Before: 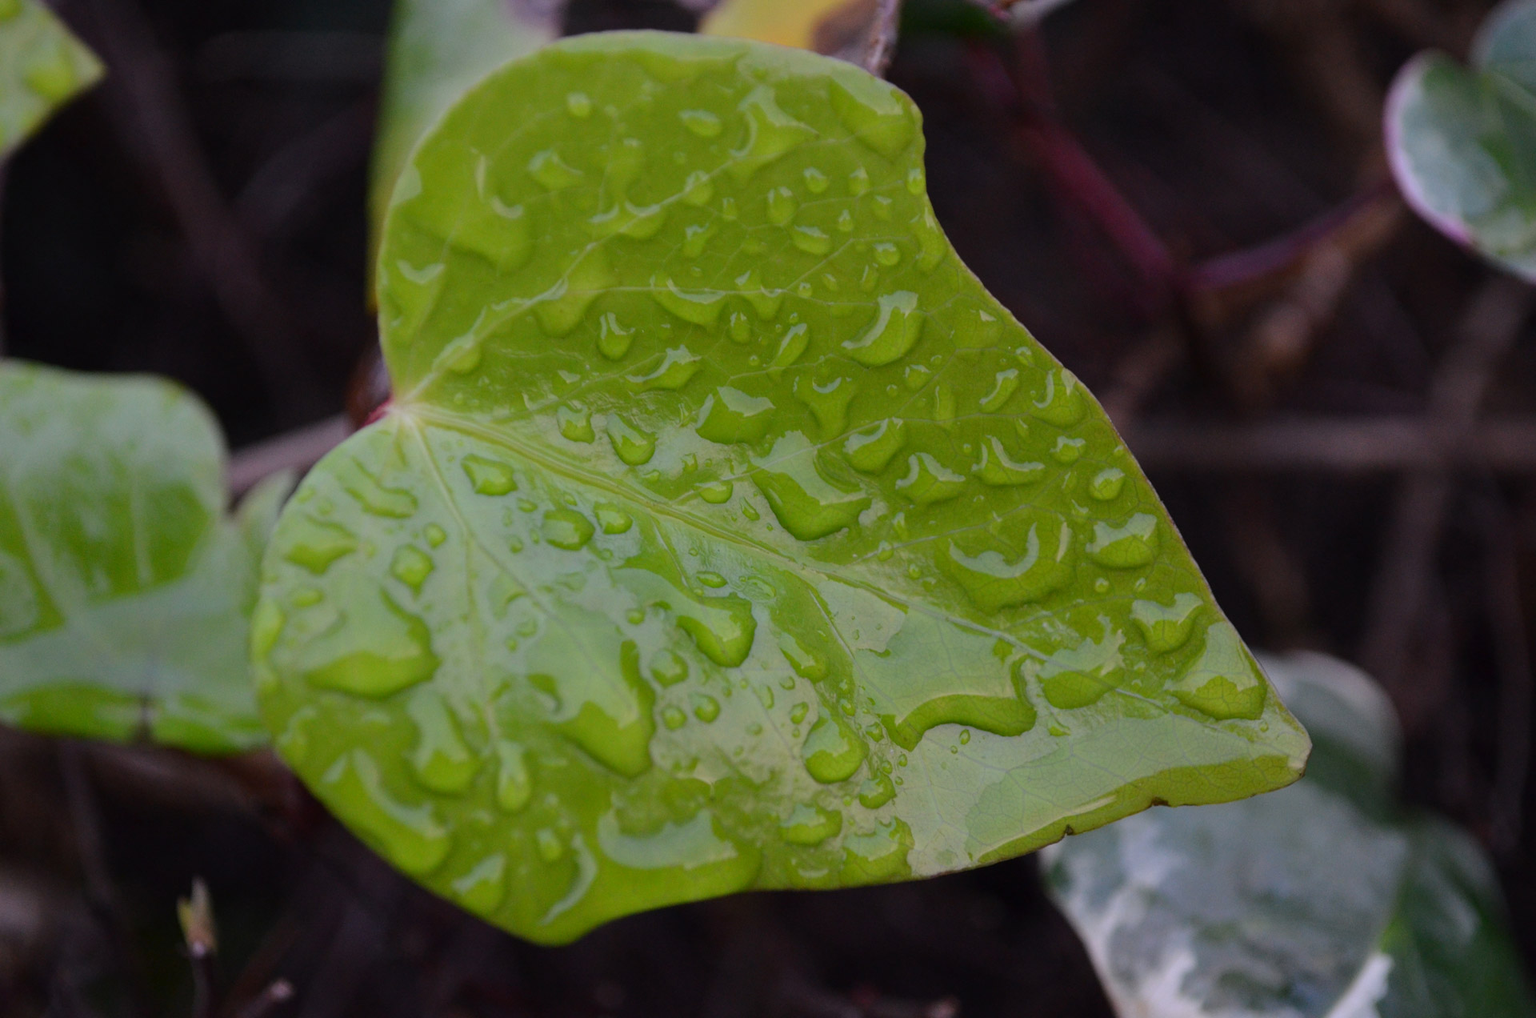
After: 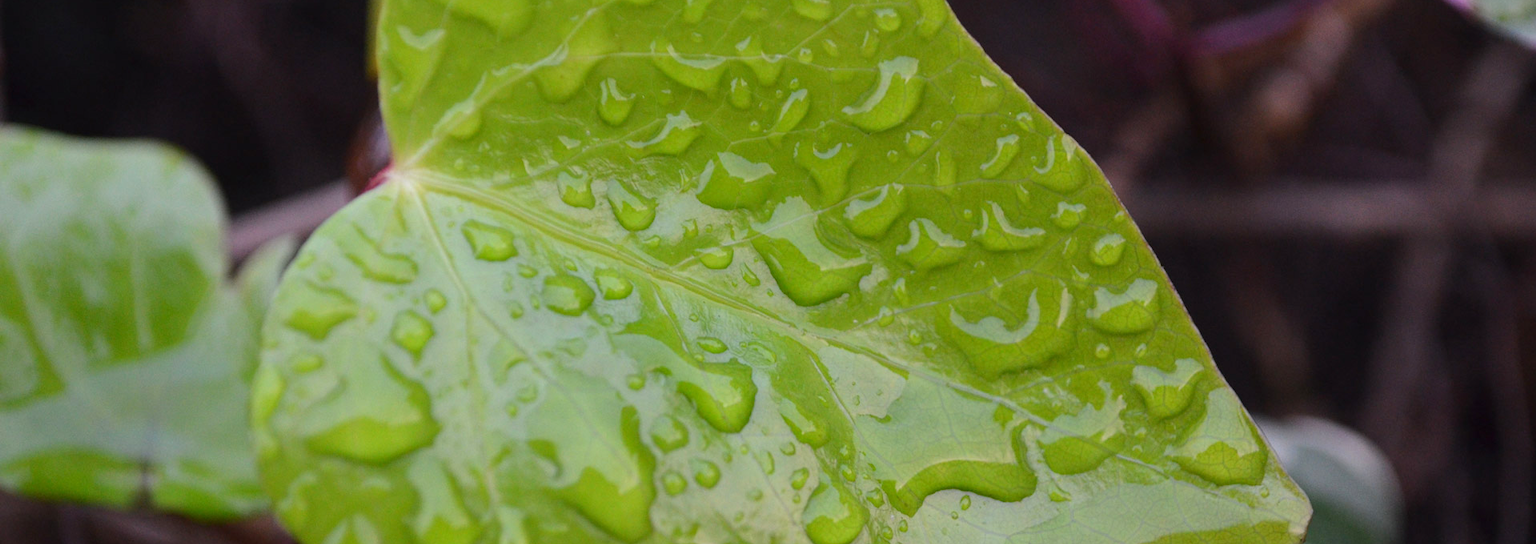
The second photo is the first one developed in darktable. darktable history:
crop and rotate: top 23.043%, bottom 23.437%
exposure: exposure 0.559 EV, compensate highlight preservation false
